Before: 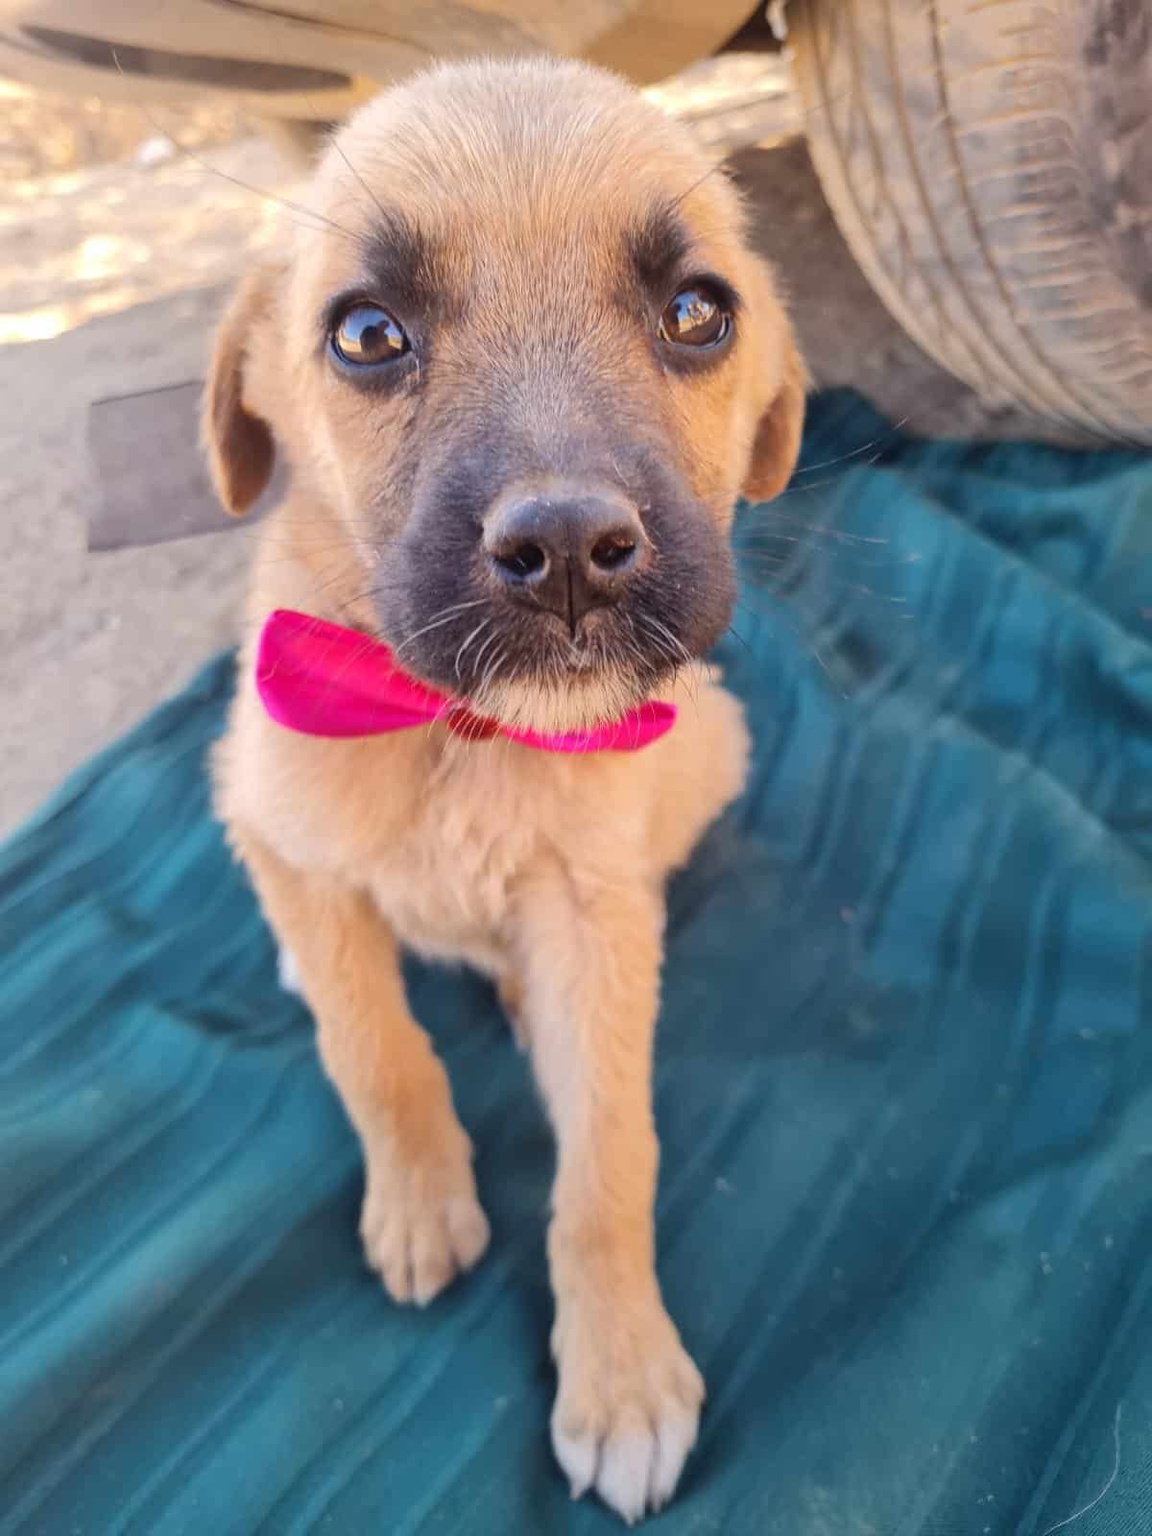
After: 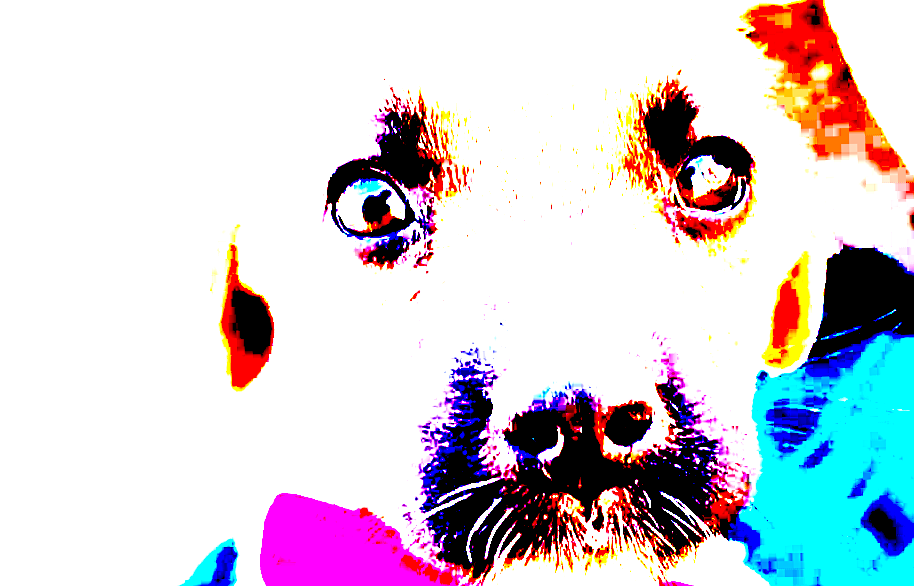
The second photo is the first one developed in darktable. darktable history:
sharpen: amount 0.2
exposure: black level correction 0.1, exposure 3 EV, compensate highlight preservation false
crop: left 0.579%, top 7.627%, right 23.167%, bottom 54.275%
white balance: red 0.925, blue 1.046
rotate and perspective: rotation -1°, crop left 0.011, crop right 0.989, crop top 0.025, crop bottom 0.975
